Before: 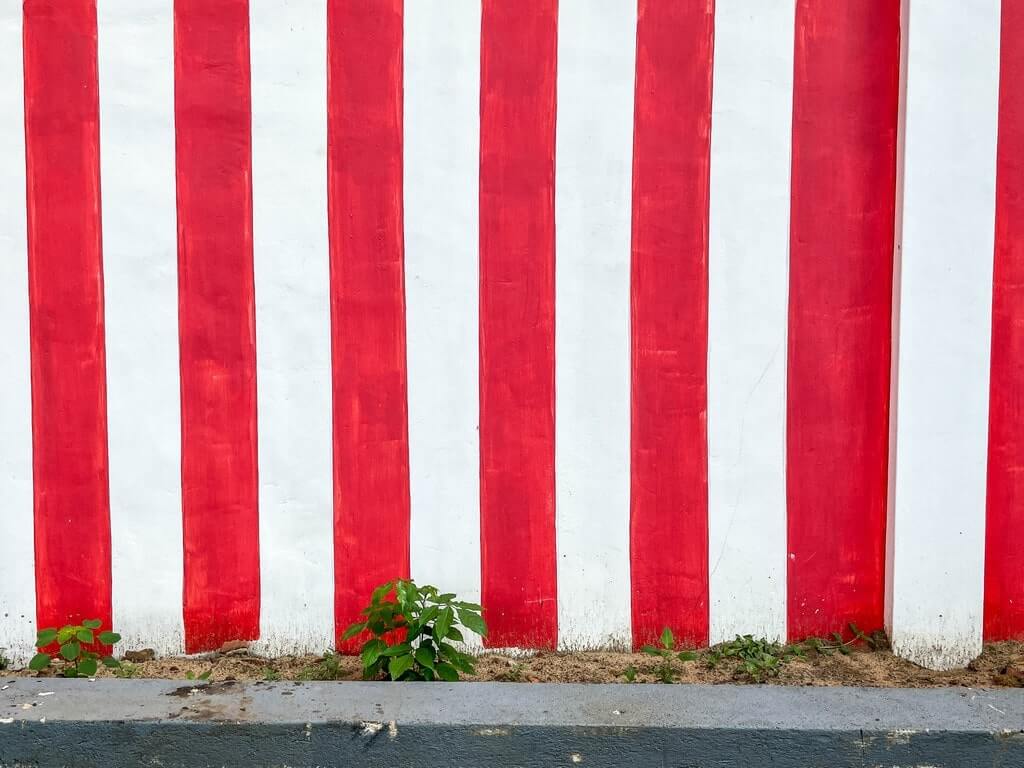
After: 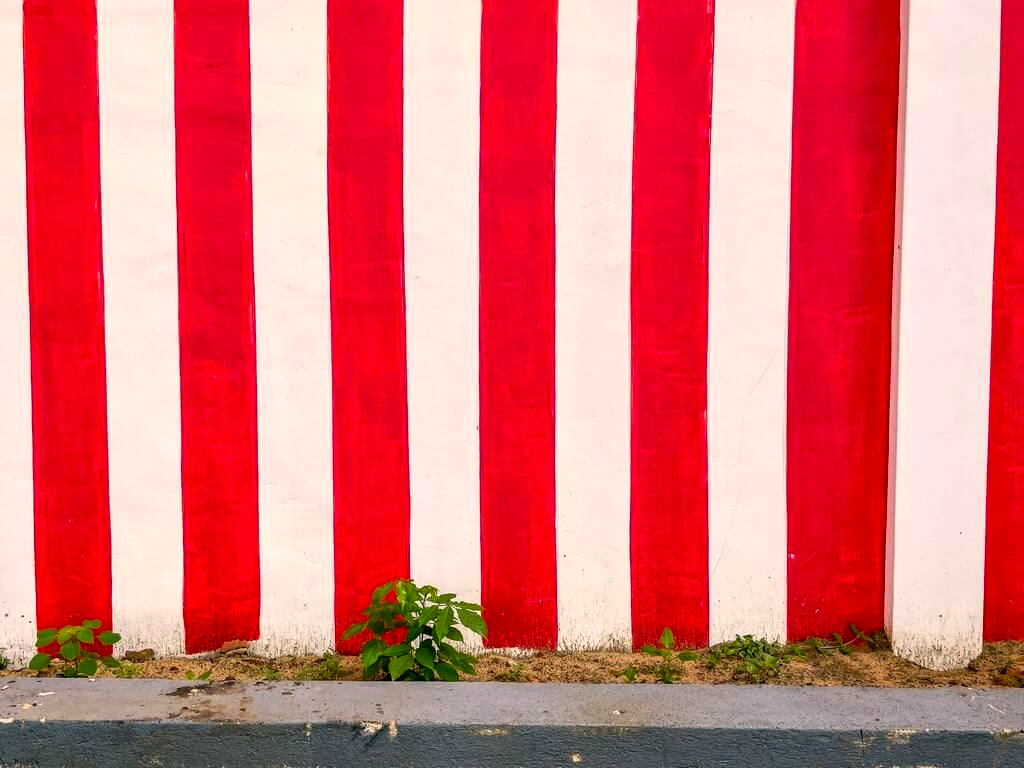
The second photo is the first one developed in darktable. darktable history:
color balance rgb: perceptual saturation grading › global saturation 30.046%, global vibrance 20%
color correction: highlights a* 11.5, highlights b* 11.75
